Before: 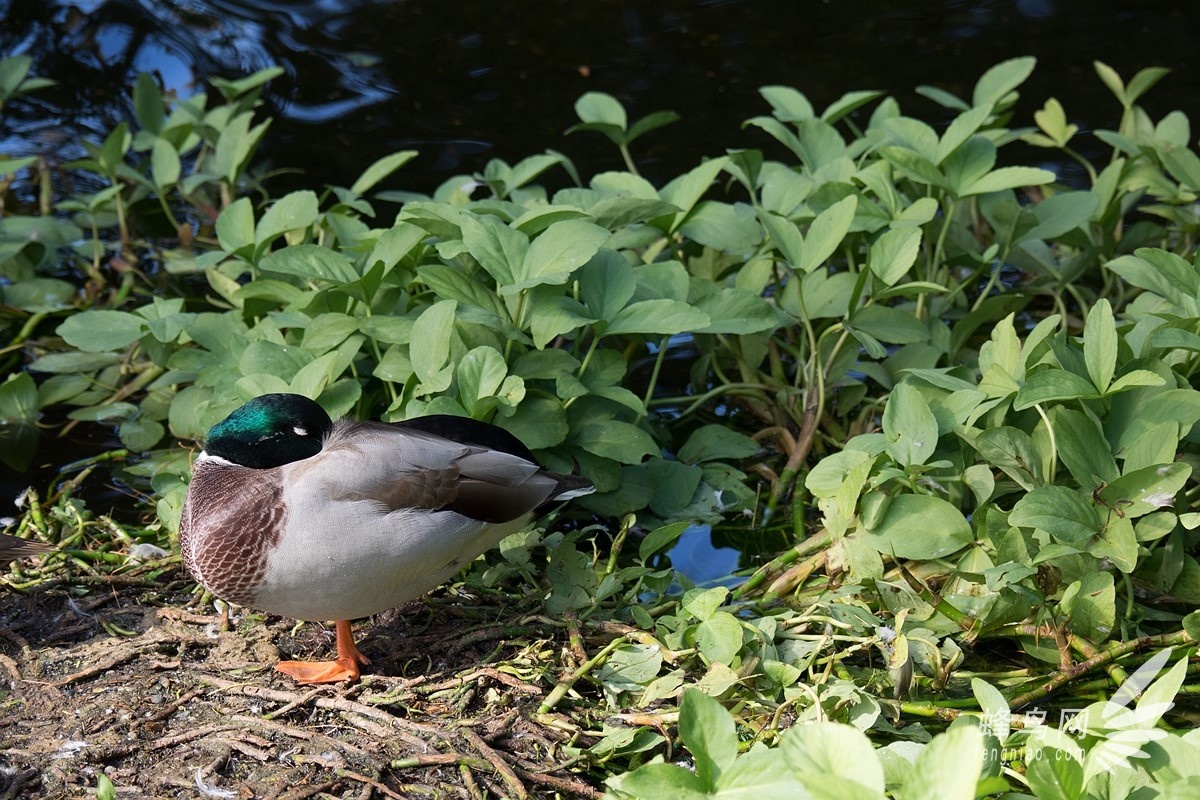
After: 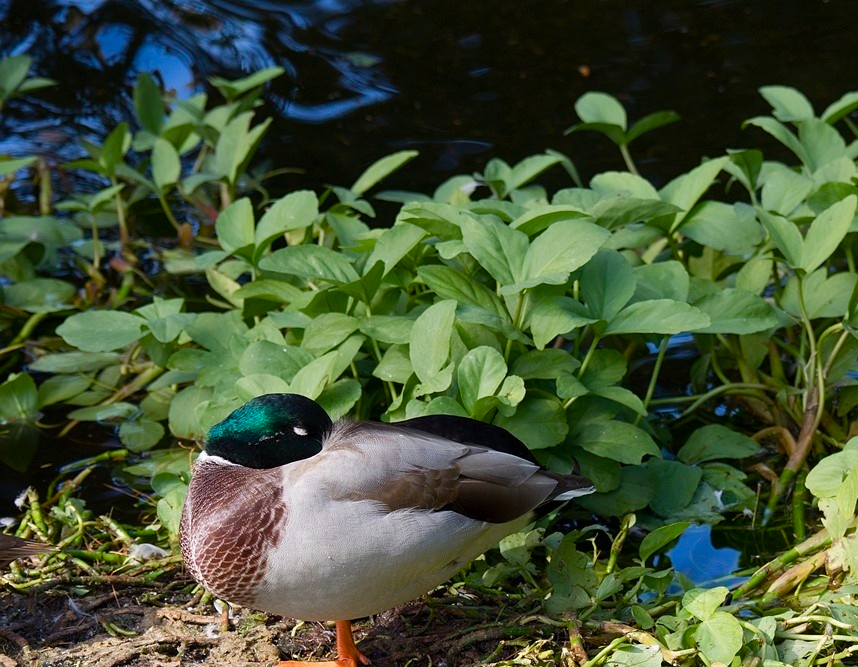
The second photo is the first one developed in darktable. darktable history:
color balance rgb: shadows lift › chroma 1.037%, shadows lift › hue 29.64°, perceptual saturation grading › global saturation 20%, perceptual saturation grading › highlights -24.842%, perceptual saturation grading › shadows 25.189%, global vibrance 20%
crop: right 28.464%, bottom 16.562%
